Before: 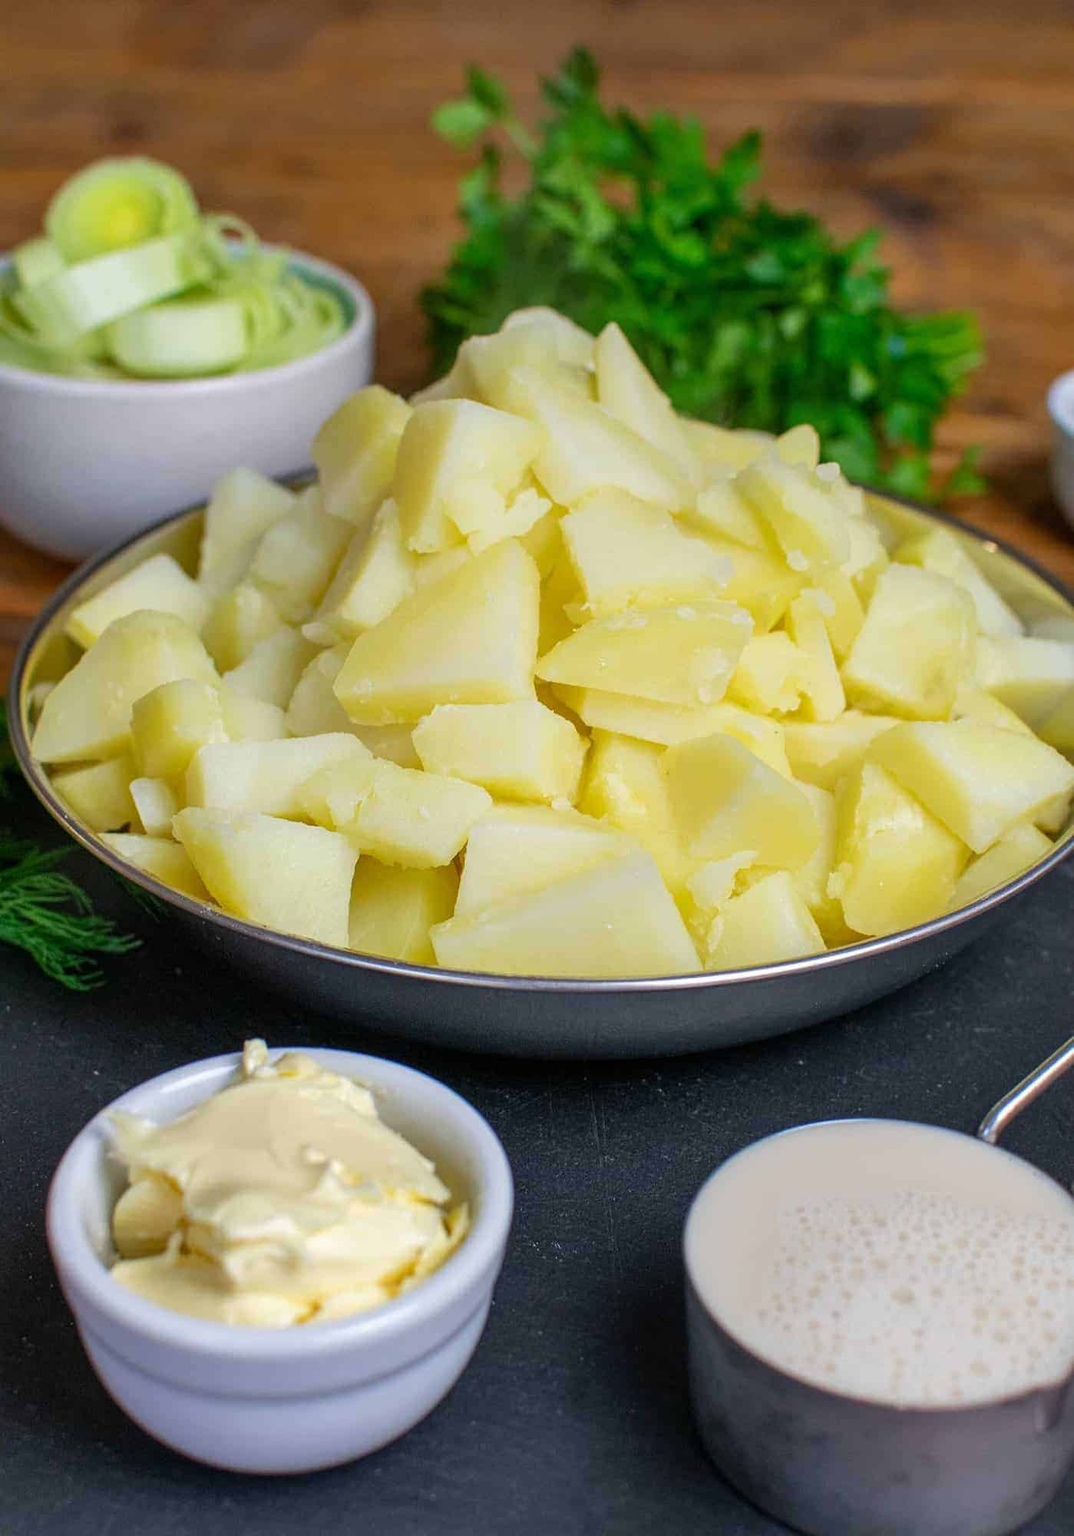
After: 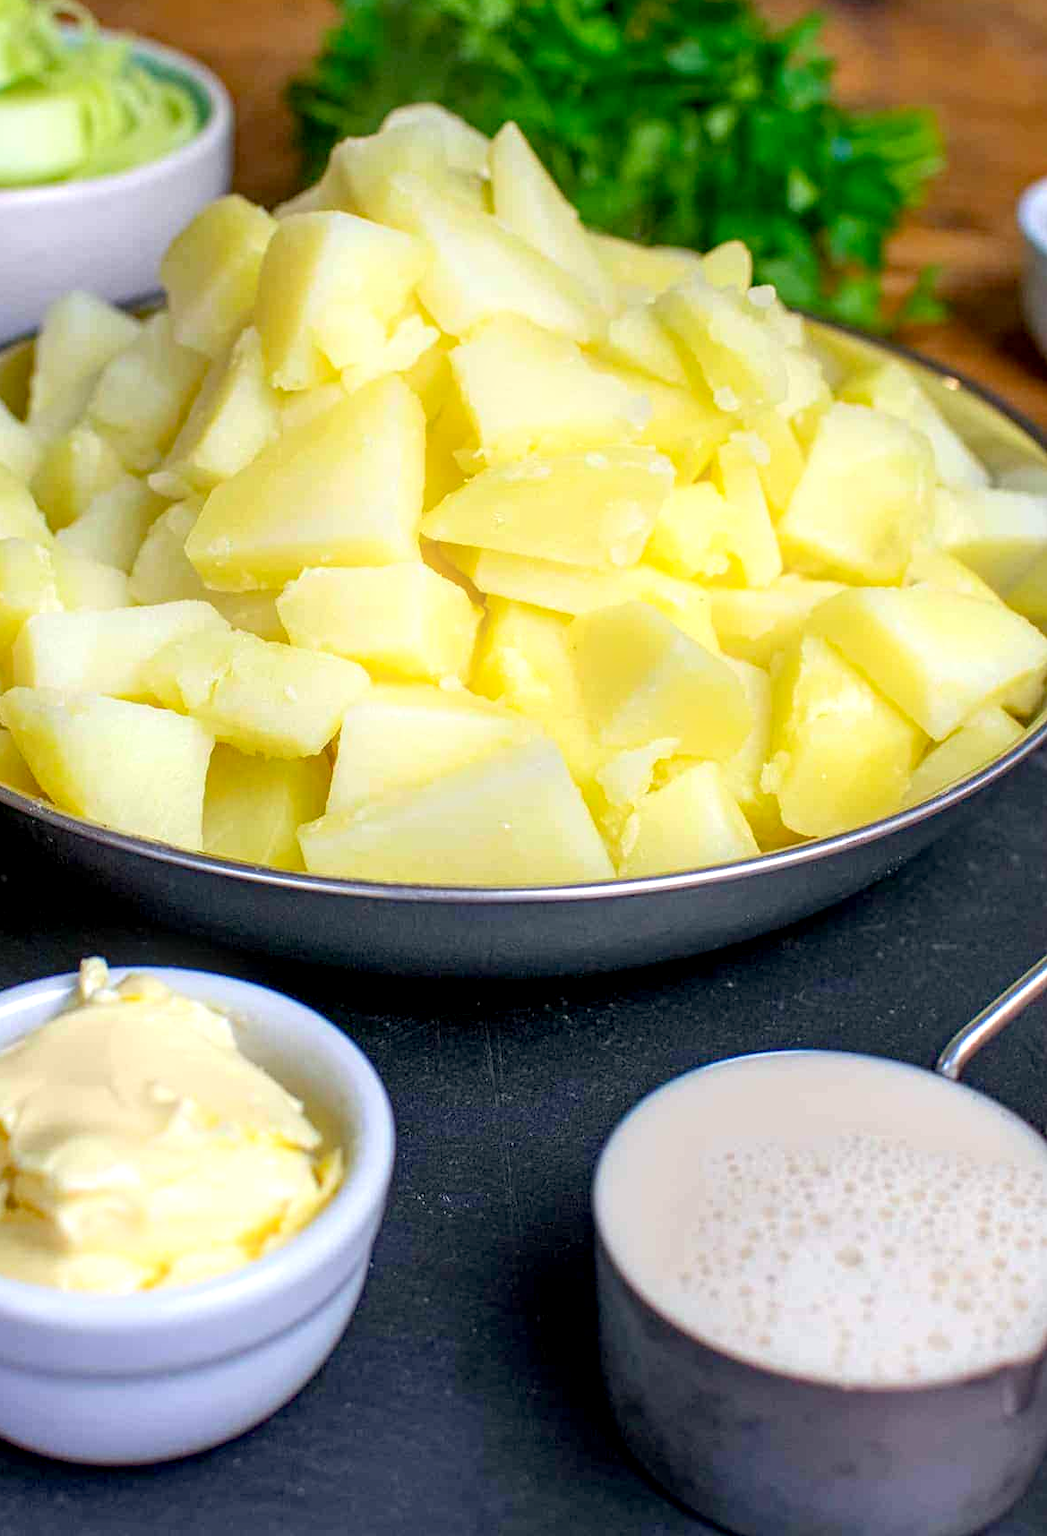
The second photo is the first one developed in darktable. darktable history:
exposure: black level correction 0.005, exposure 0.417 EV, compensate highlight preservation false
crop: left 16.315%, top 14.246%
haze removal: compatibility mode true, adaptive false
bloom: size 9%, threshold 100%, strength 7%
